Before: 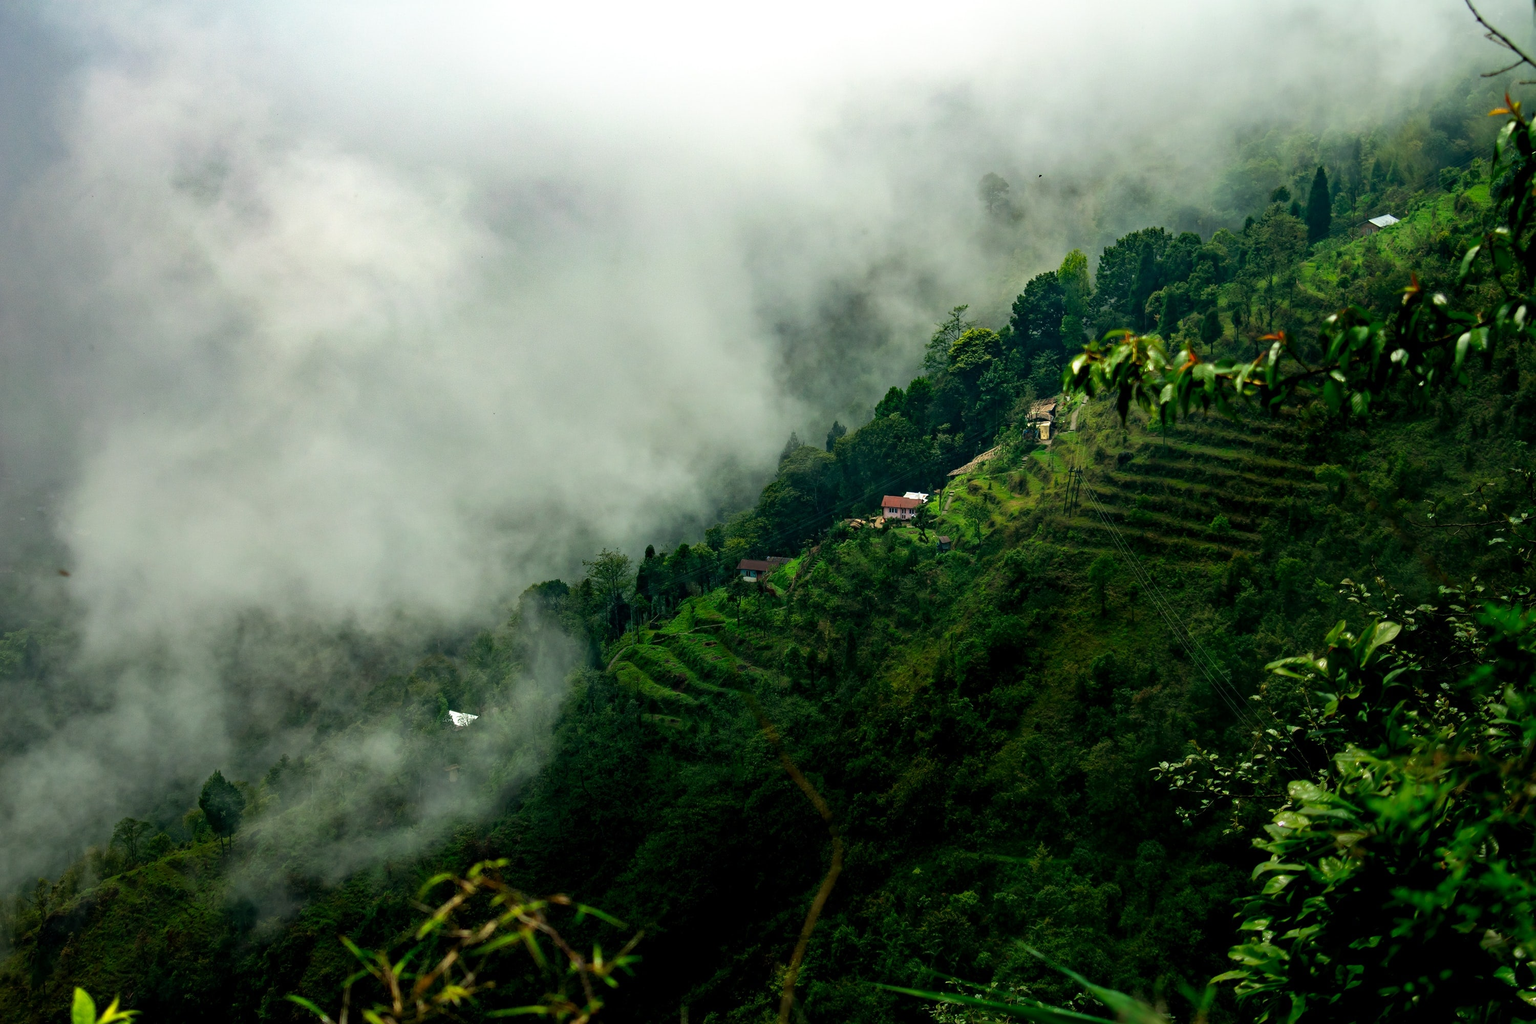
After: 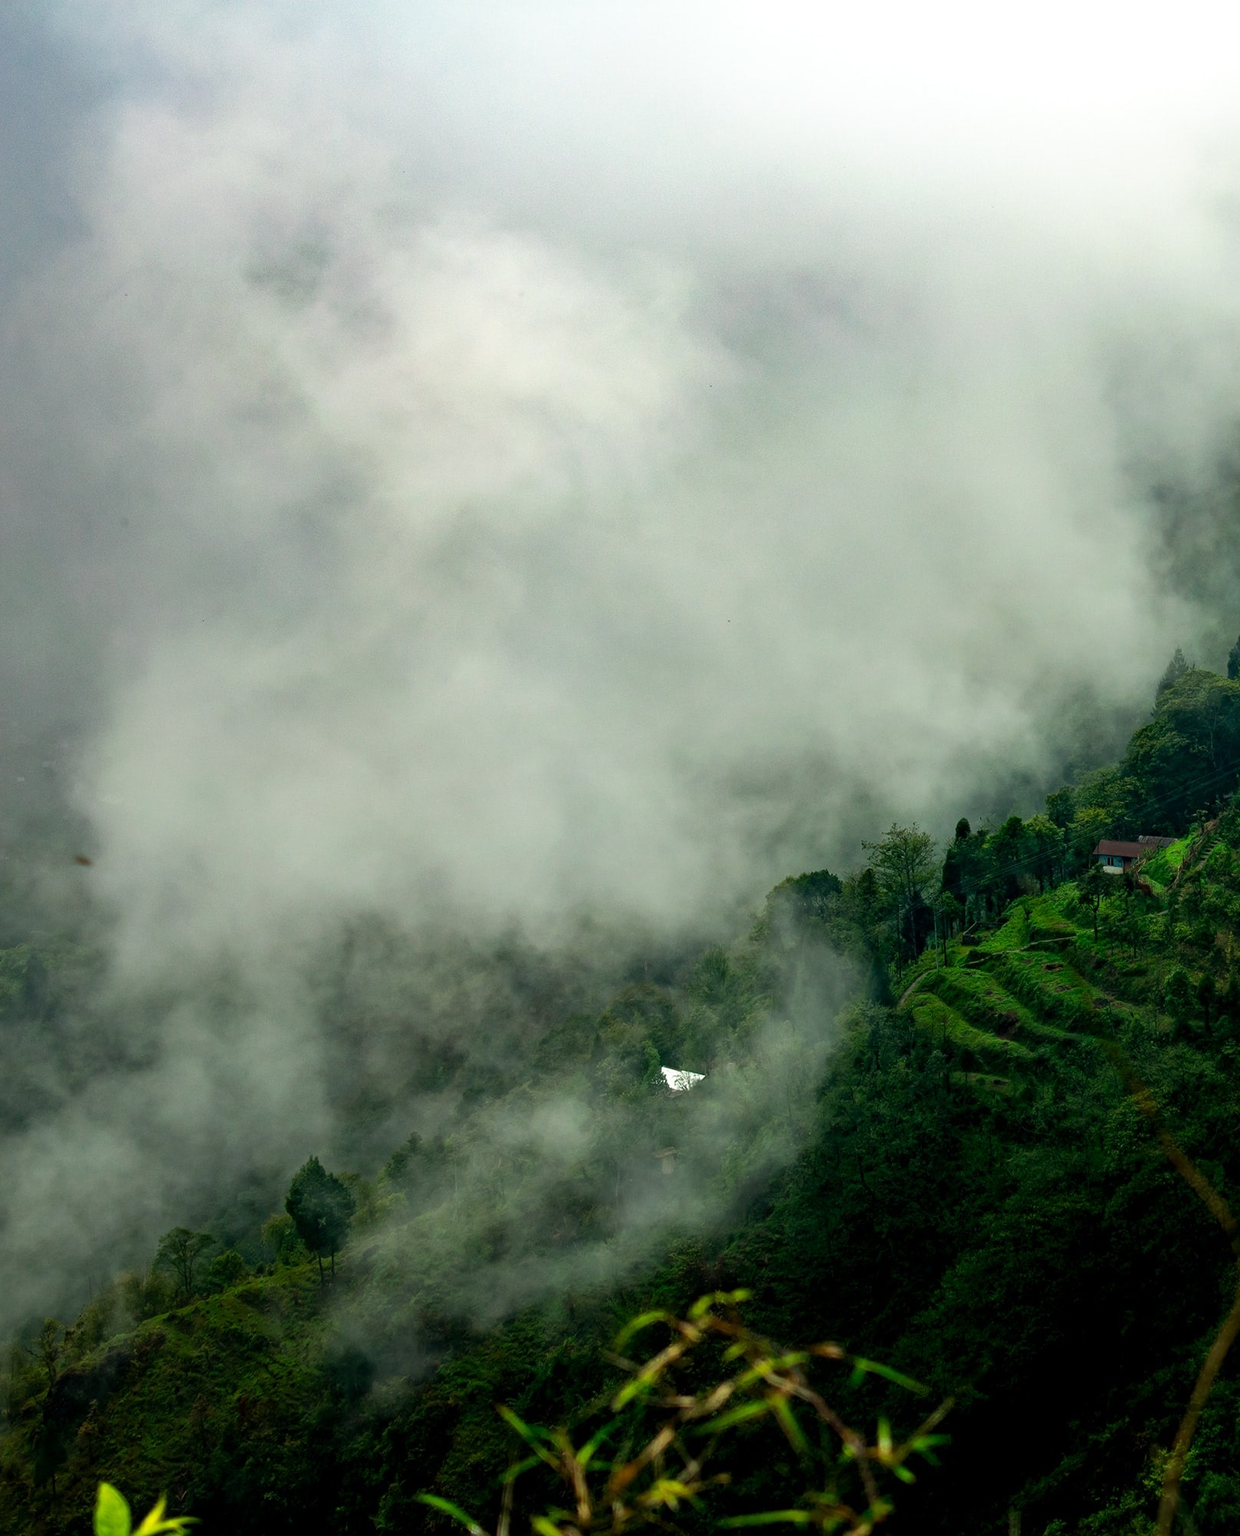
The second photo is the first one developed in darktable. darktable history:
crop: left 0.587%, right 45.588%, bottom 0.086%
